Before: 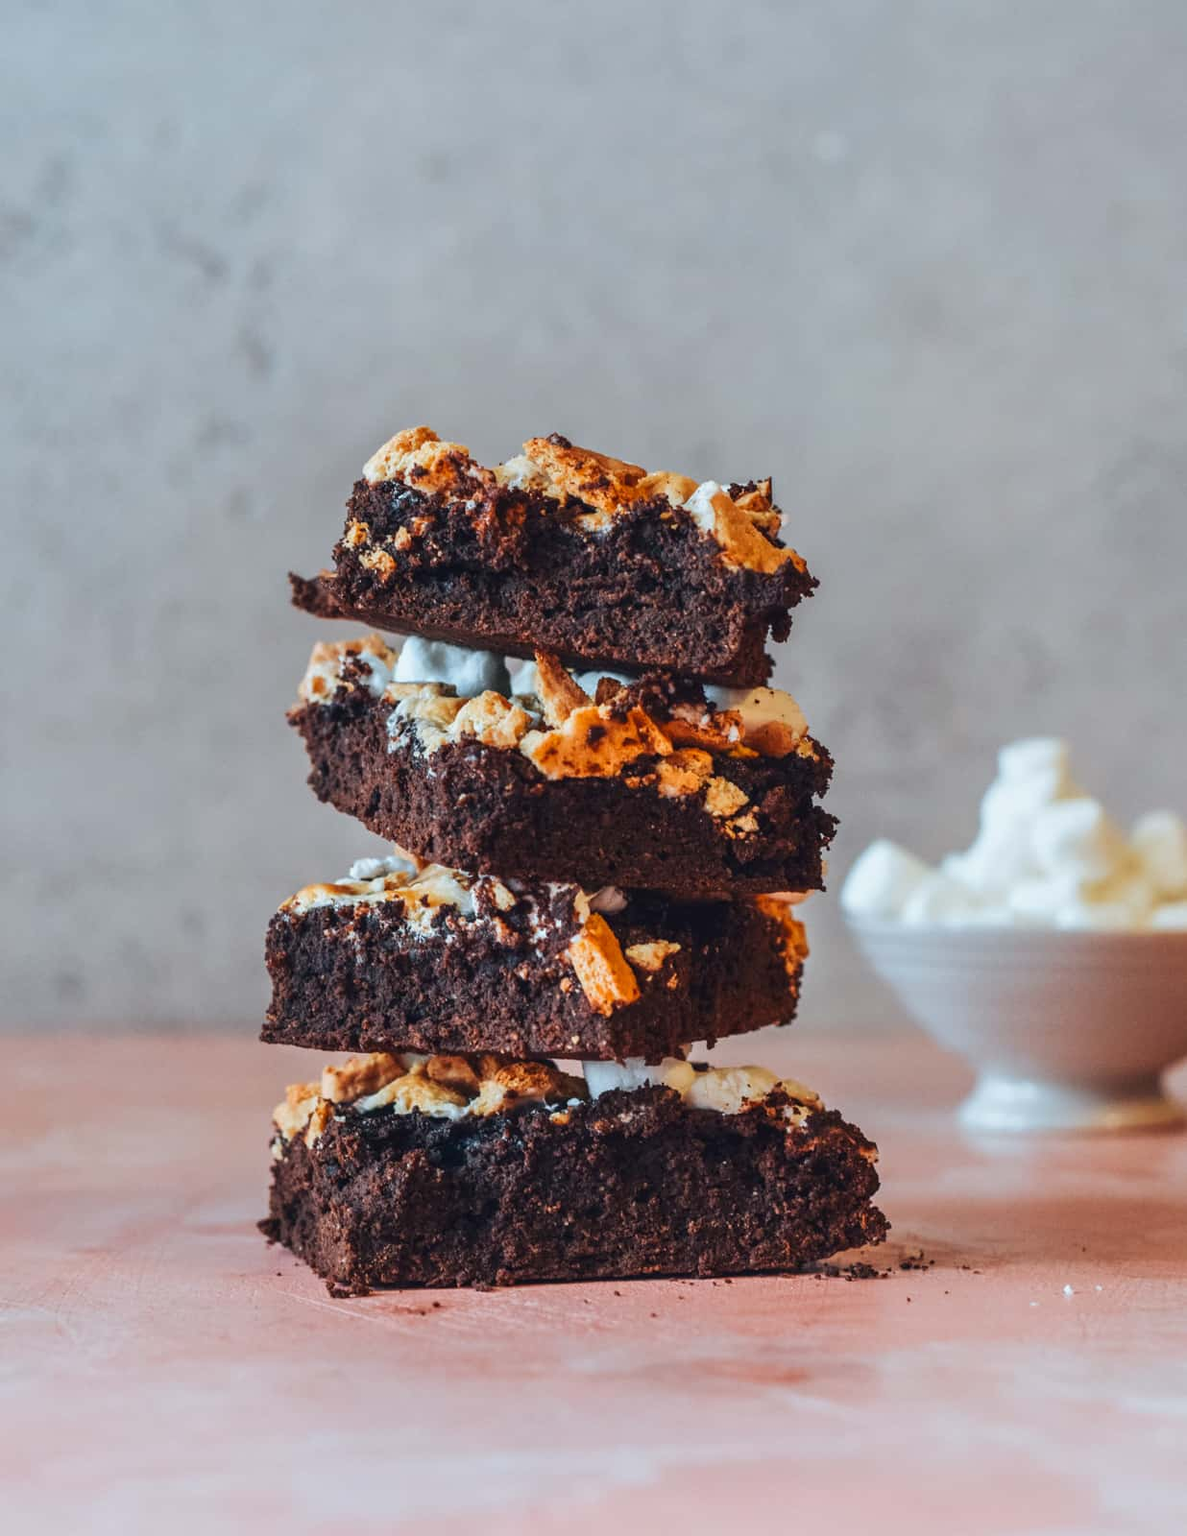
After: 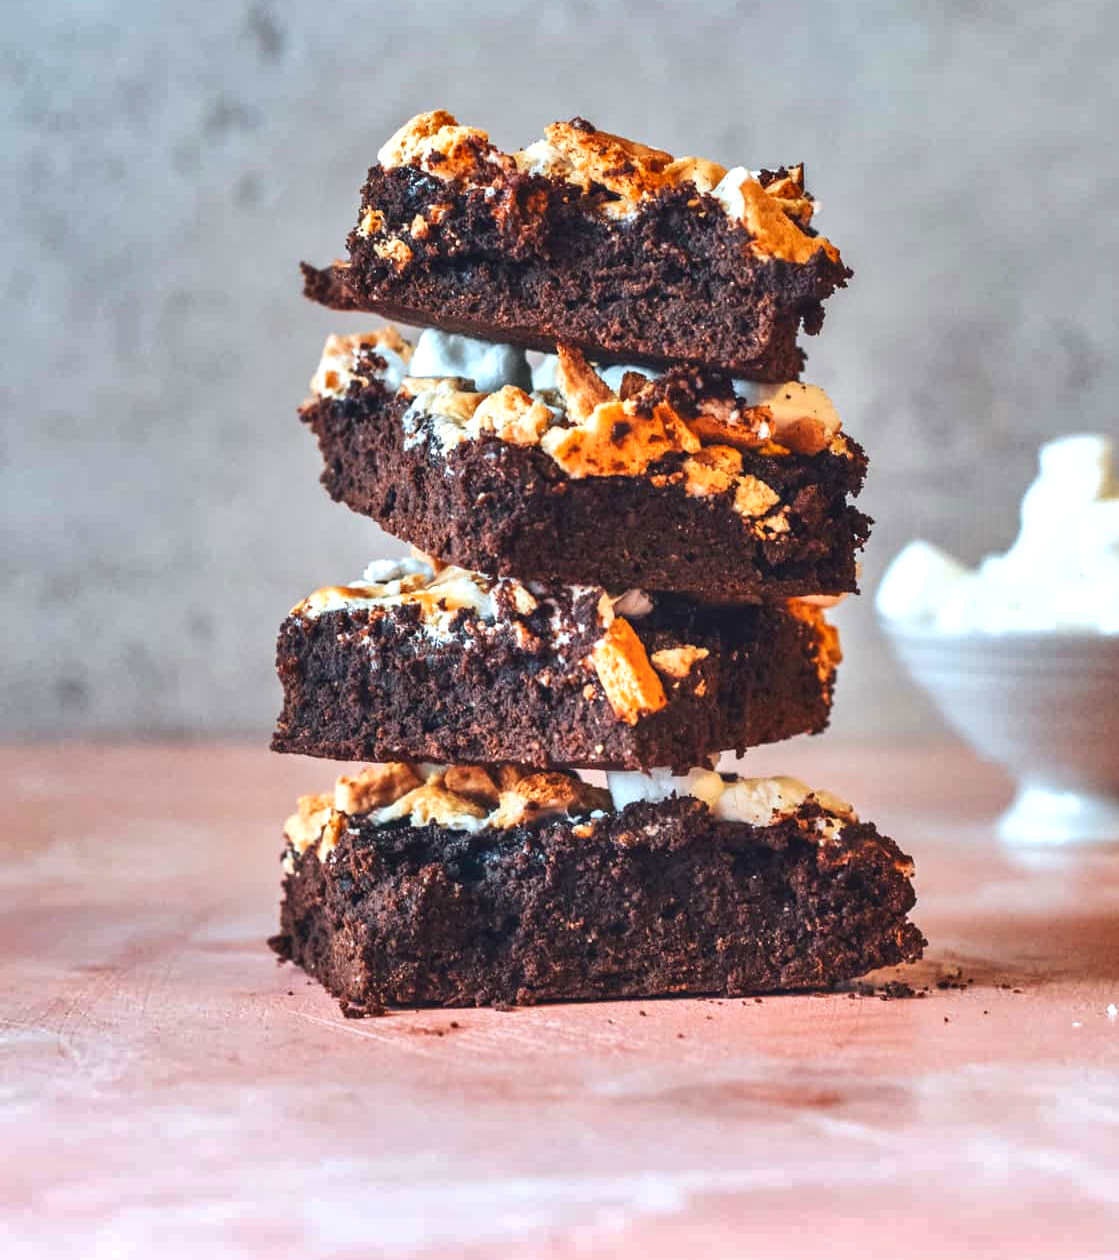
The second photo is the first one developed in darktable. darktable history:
crop: top 20.916%, right 9.437%, bottom 0.316%
exposure: black level correction 0, exposure 0.68 EV, compensate exposure bias true, compensate highlight preservation false
shadows and highlights: shadows 75, highlights -60.85, soften with gaussian
